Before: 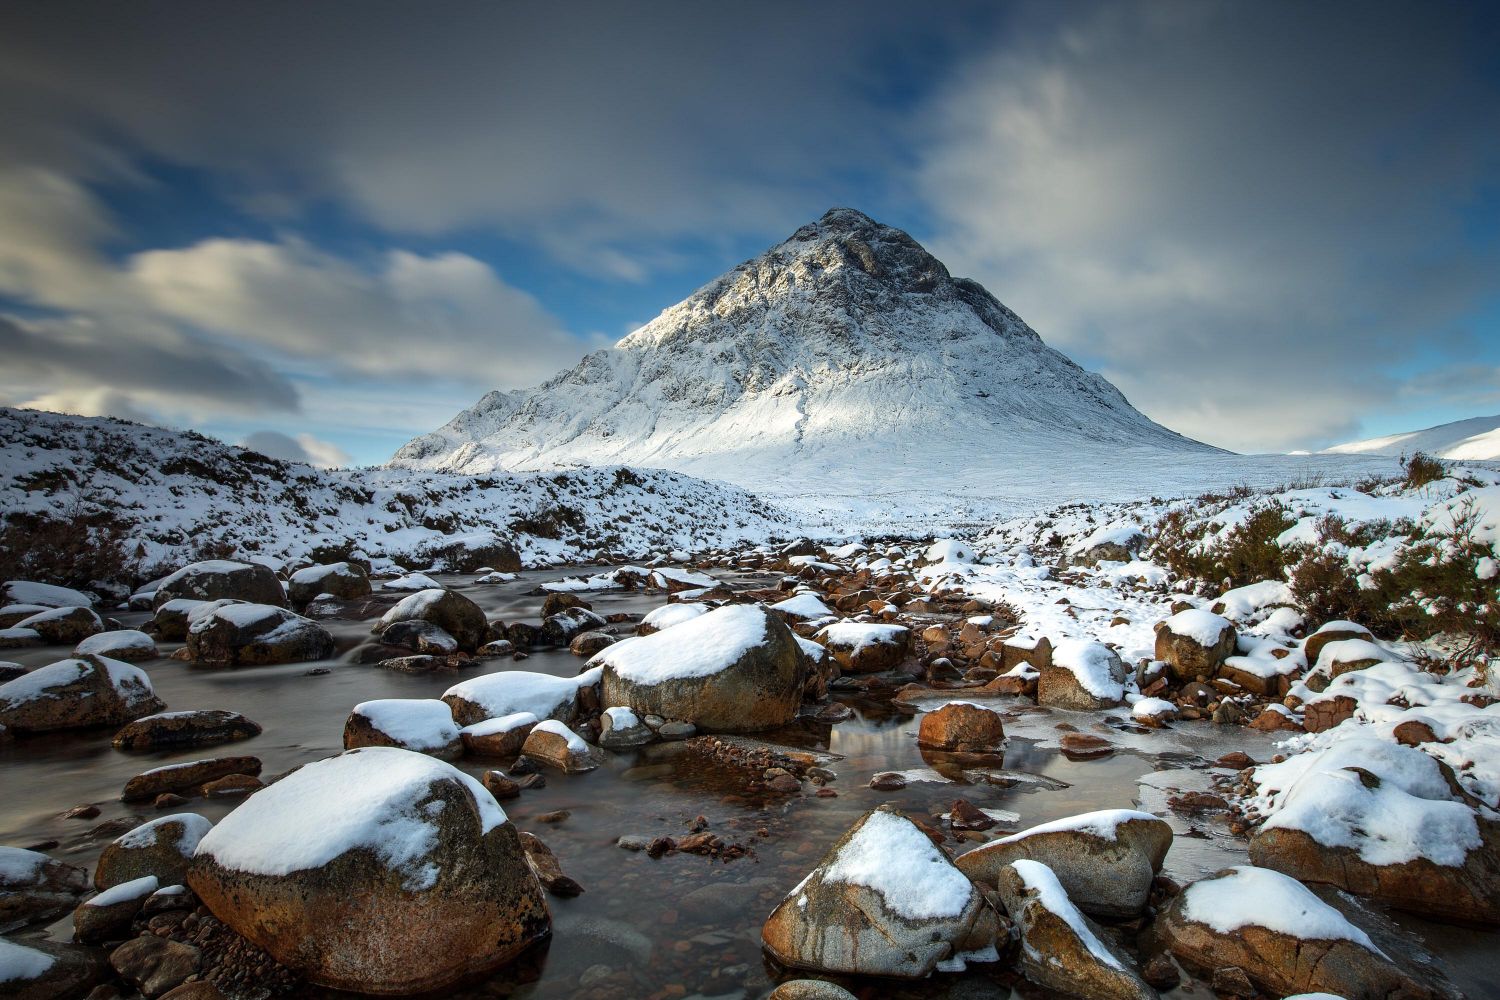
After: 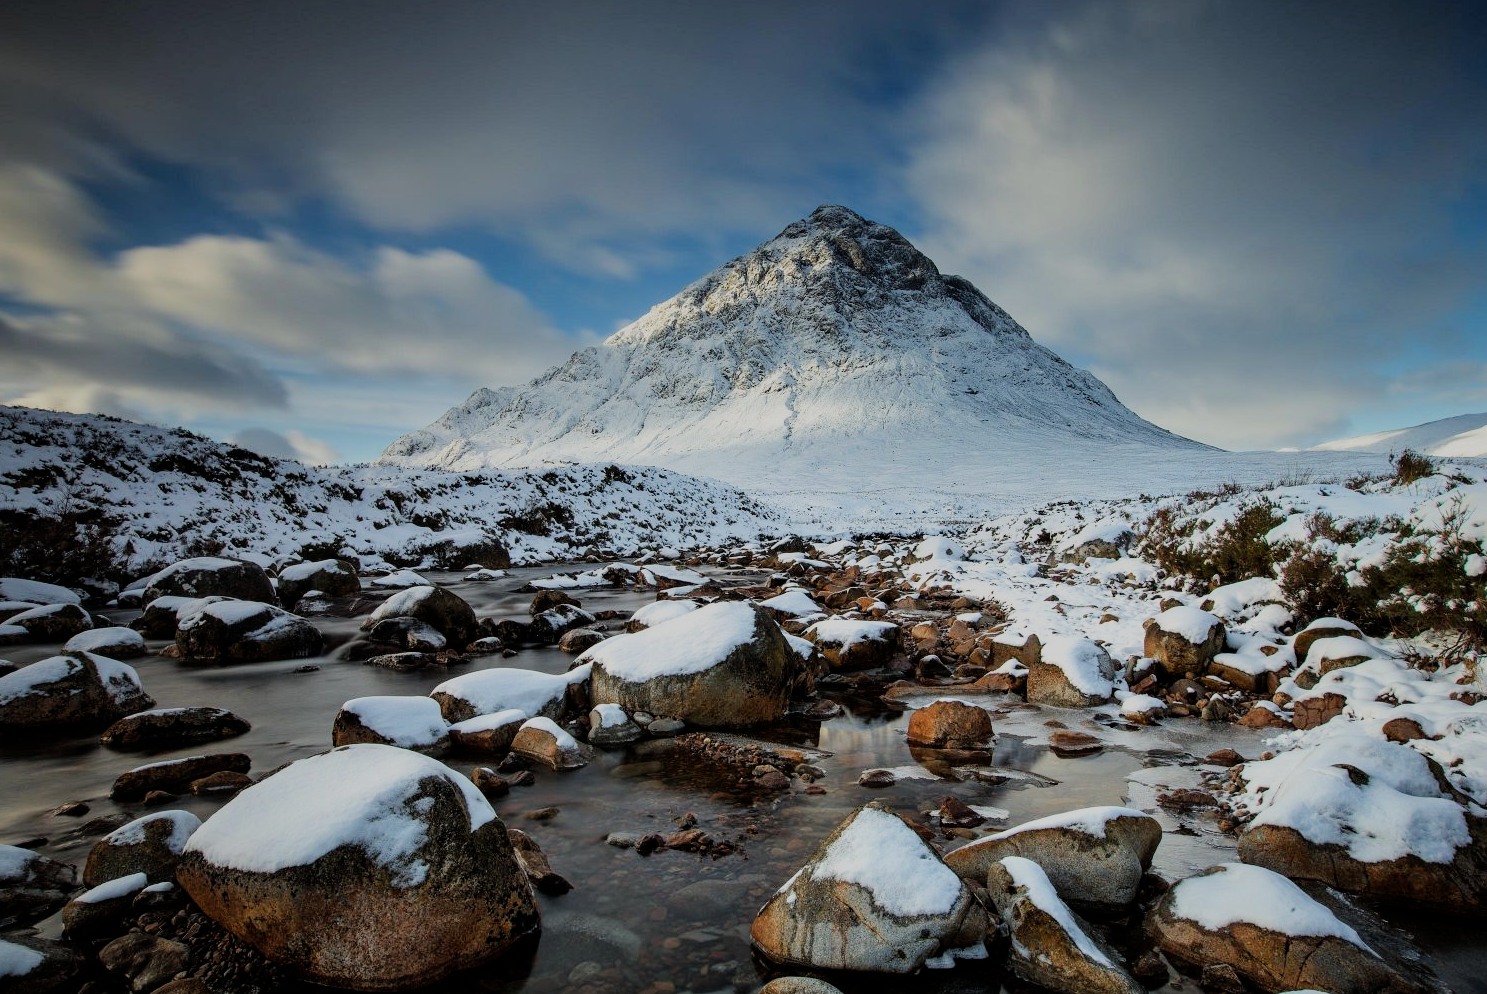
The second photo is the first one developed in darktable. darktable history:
filmic rgb: black relative exposure -7.1 EV, white relative exposure 5.36 EV, hardness 3.02
crop and rotate: left 0.831%, top 0.327%, bottom 0.272%
